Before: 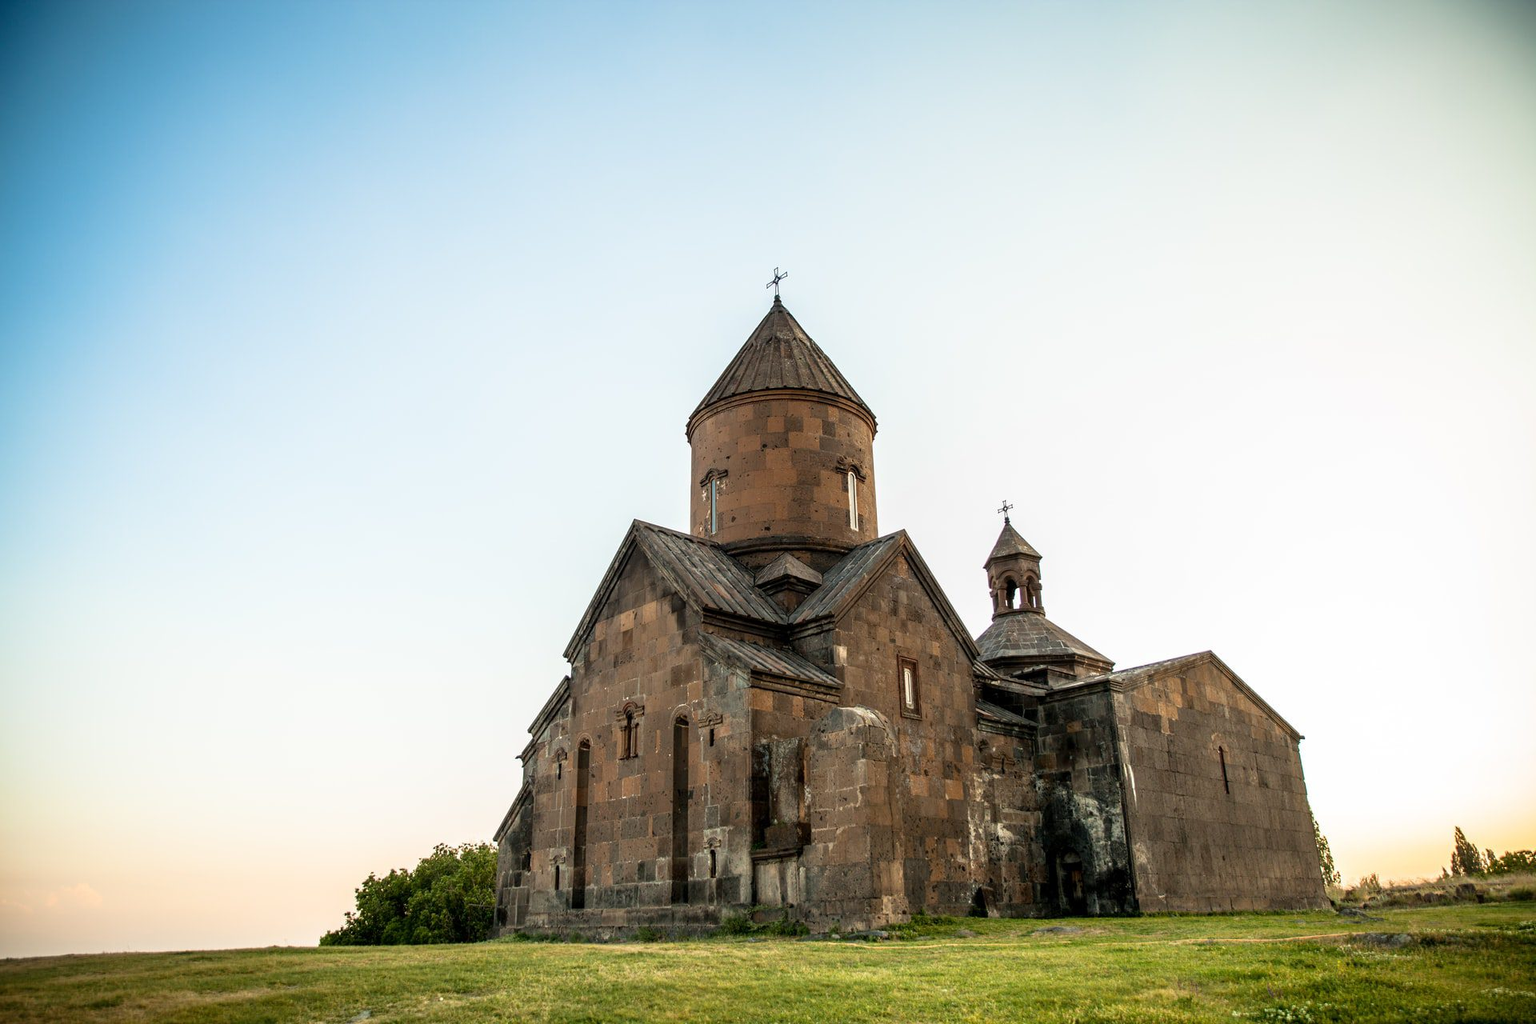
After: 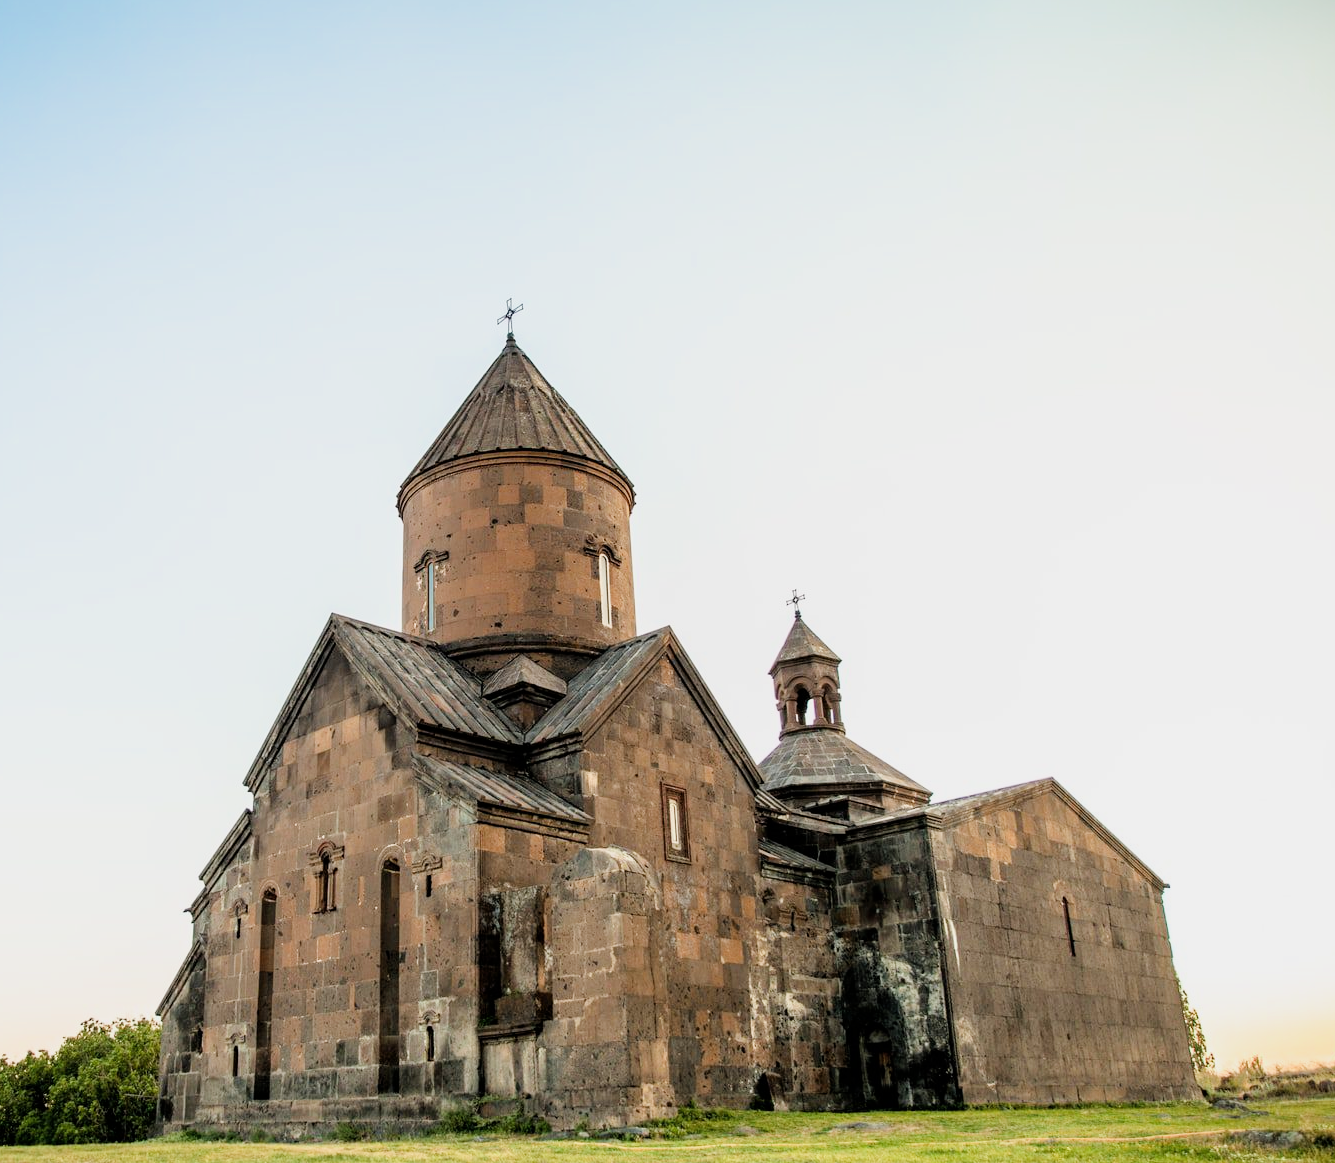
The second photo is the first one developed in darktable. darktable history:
exposure: black level correction 0, exposure 0.9 EV, compensate highlight preservation false
crop and rotate: left 24.034%, top 2.838%, right 6.406%, bottom 6.299%
filmic rgb: black relative exposure -7.65 EV, white relative exposure 4.56 EV, hardness 3.61
